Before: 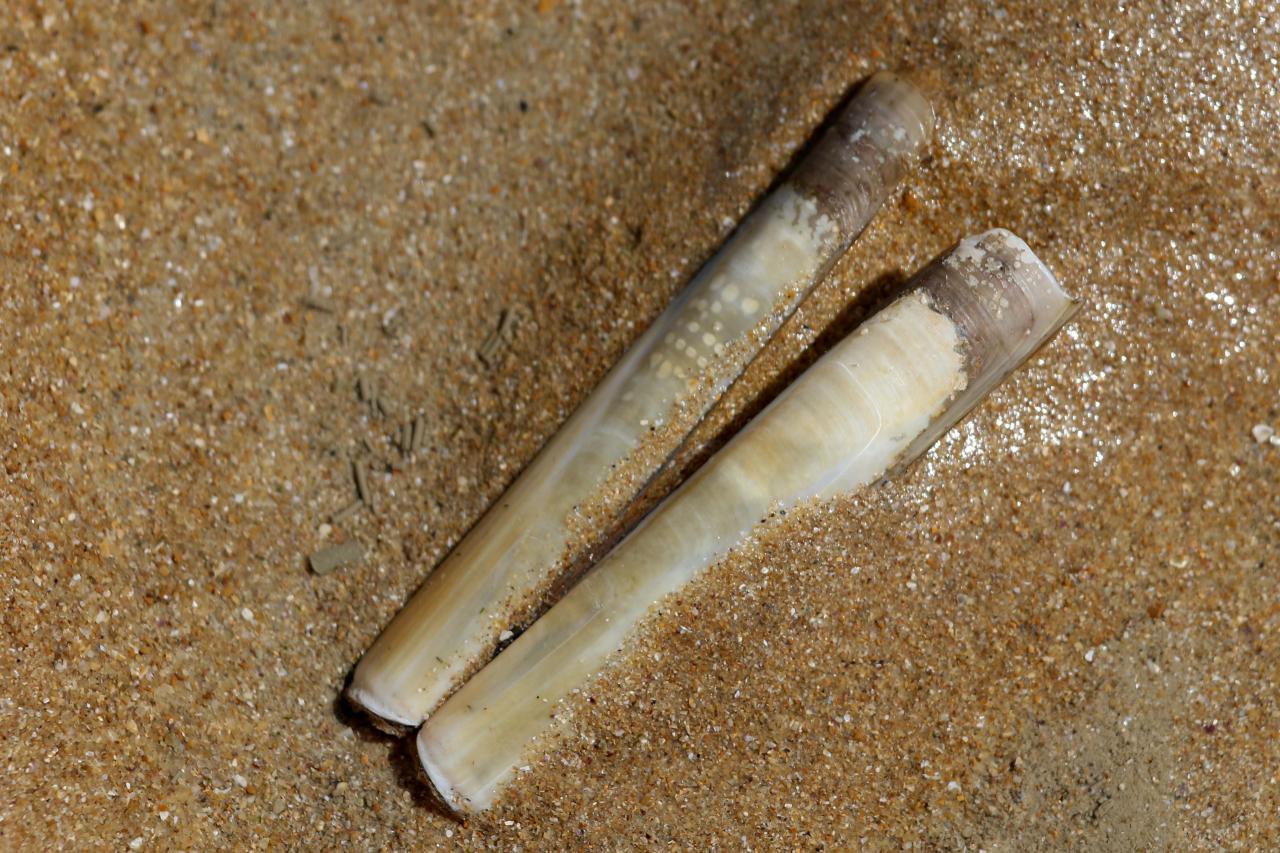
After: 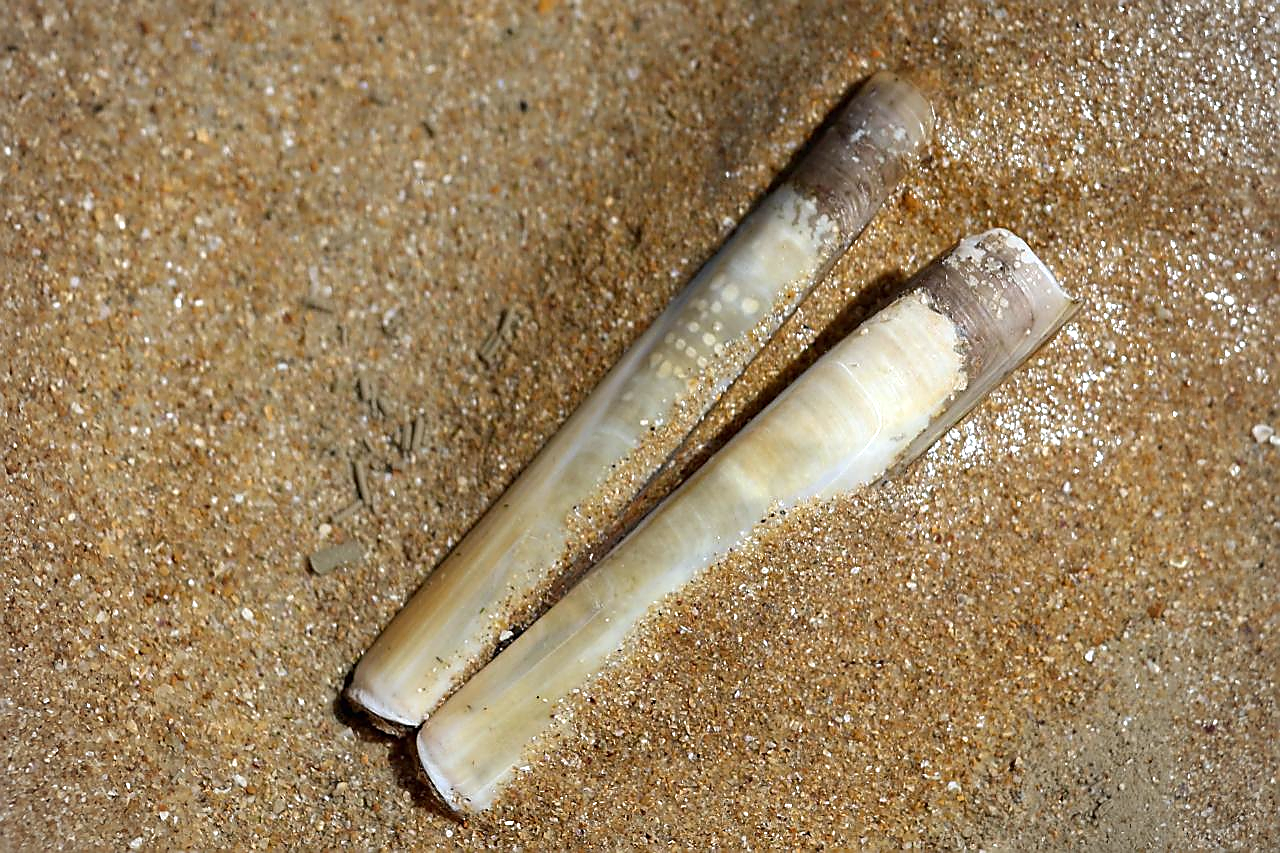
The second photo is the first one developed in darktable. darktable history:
white balance: red 0.98, blue 1.034
vignetting: fall-off radius 60.92%
exposure: black level correction 0, exposure 0.5 EV, compensate highlight preservation false
sharpen: radius 1.4, amount 1.25, threshold 0.7
